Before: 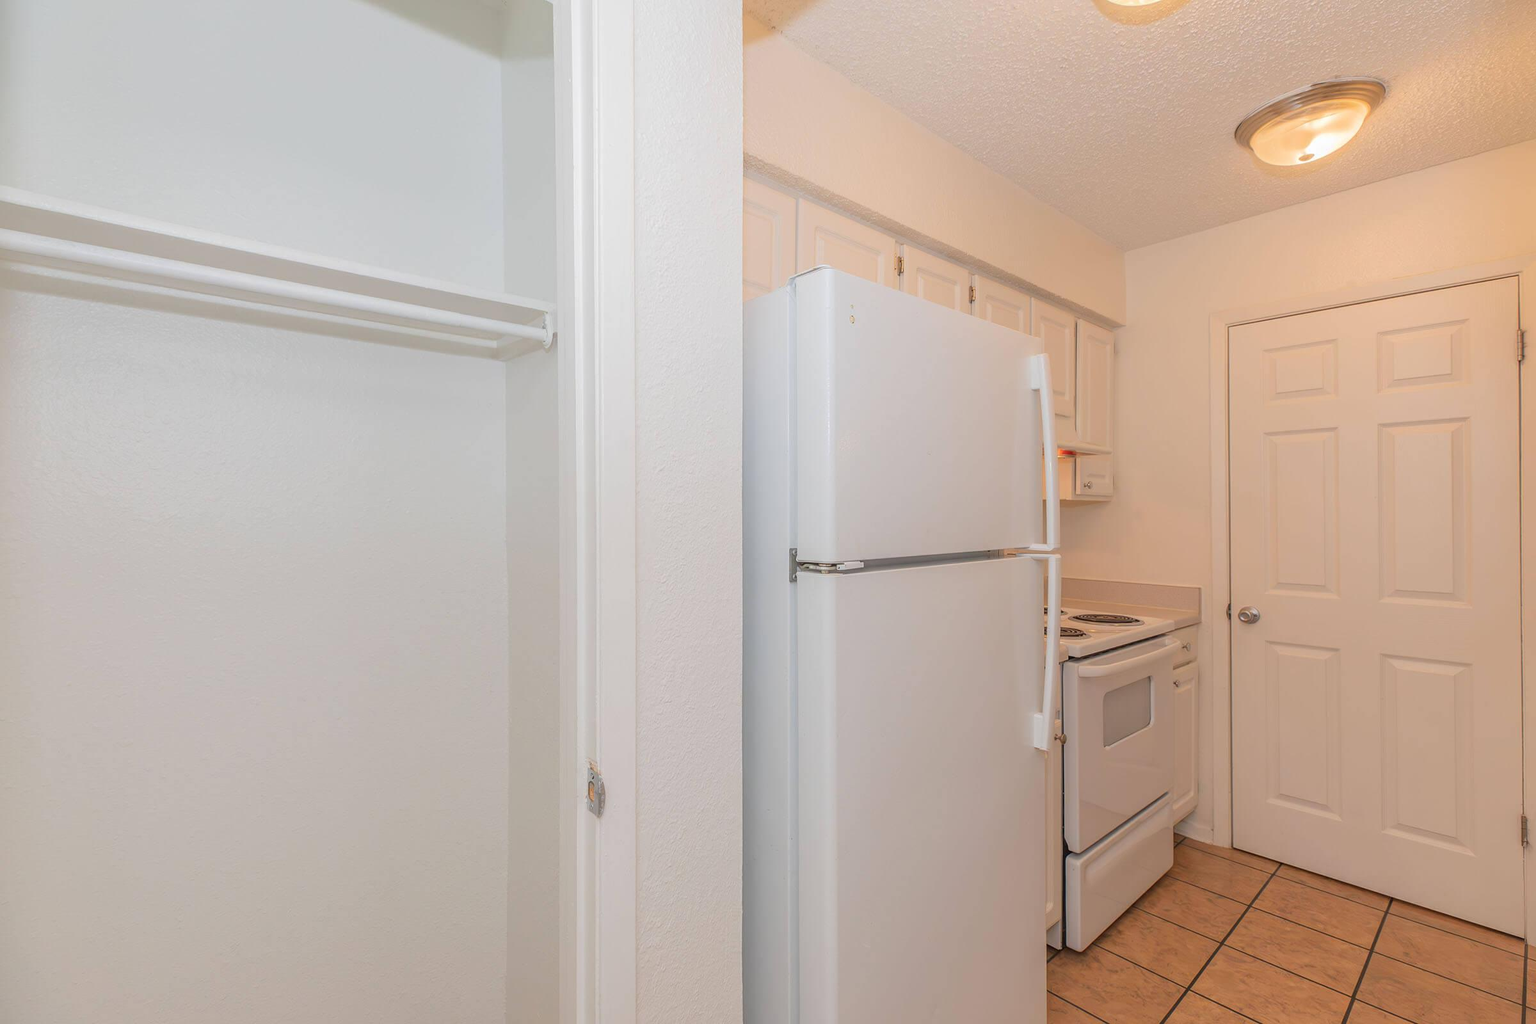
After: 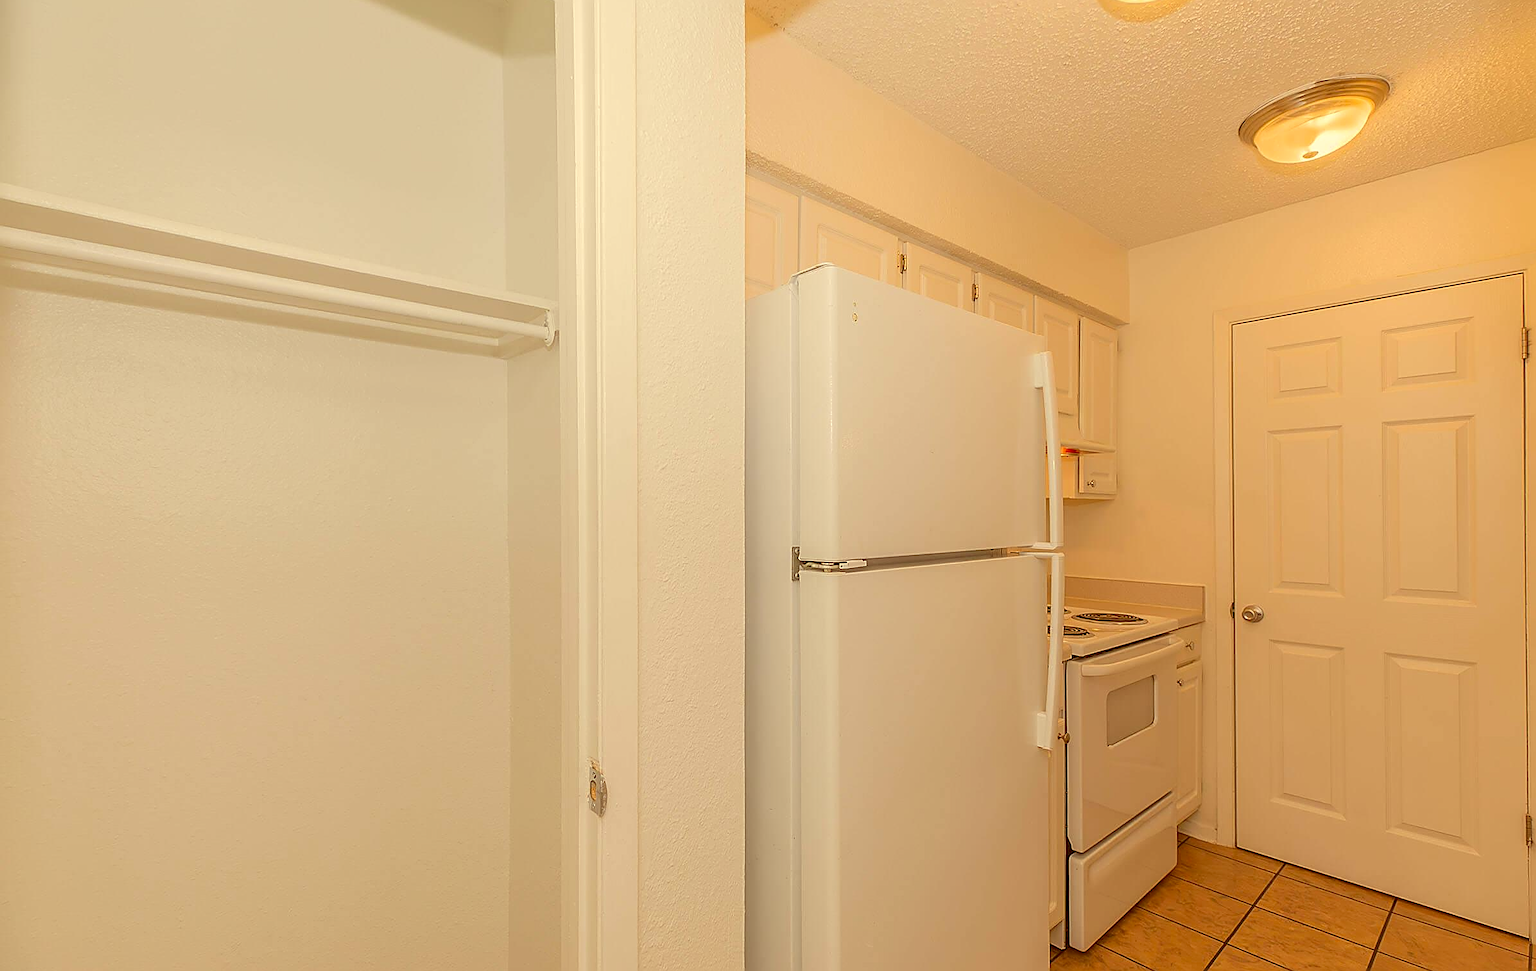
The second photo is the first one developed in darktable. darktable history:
sharpen: radius 1.662, amount 1.303
color correction: highlights a* 1.2, highlights b* 24.76, shadows a* 15.21, shadows b* 24.13
crop: top 0.335%, right 0.257%, bottom 5.05%
